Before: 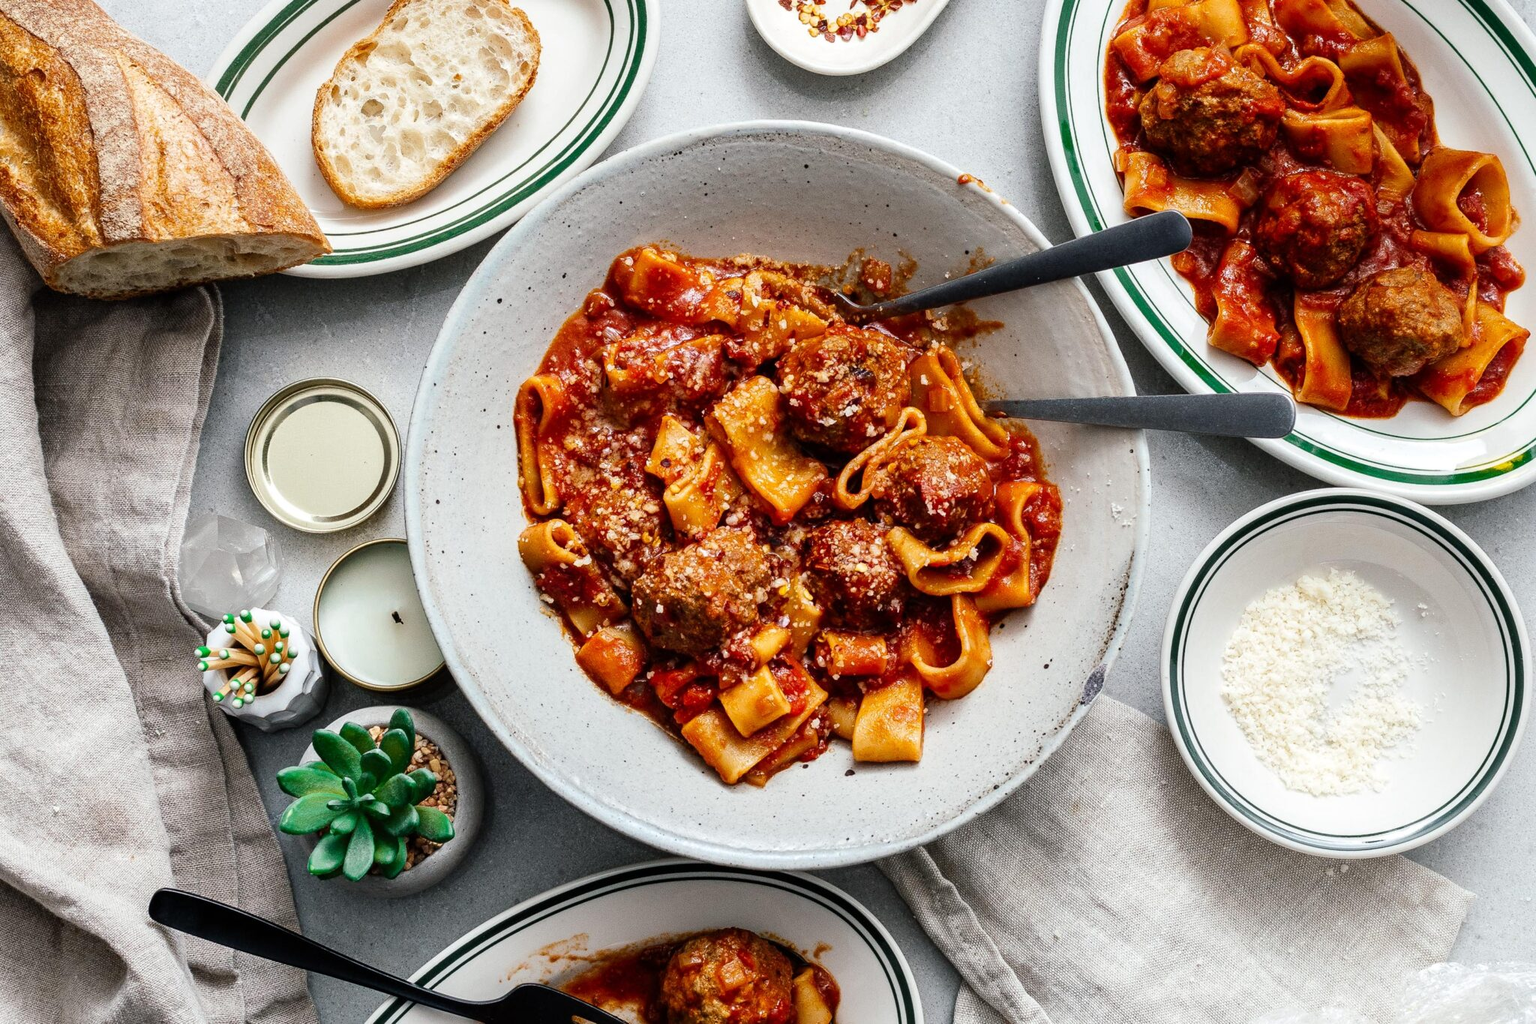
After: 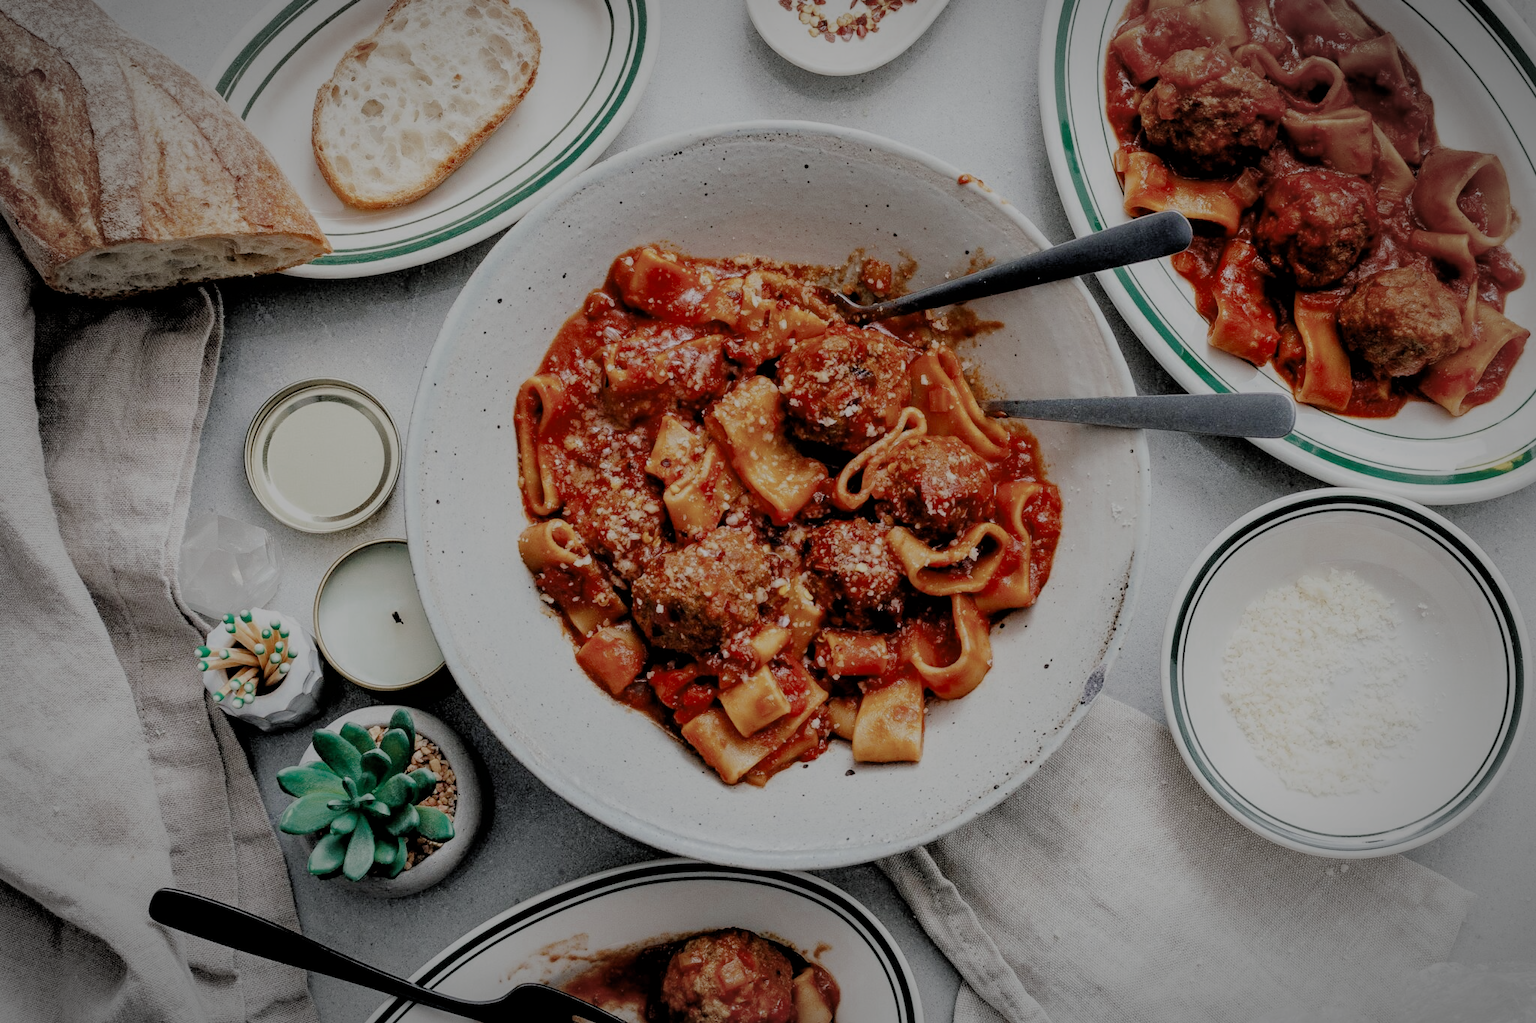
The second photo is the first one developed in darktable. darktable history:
vignetting: fall-off start 79.43%, saturation -0.649, width/height ratio 1.327, unbound false
filmic rgb: black relative exposure -4.42 EV, white relative exposure 6.58 EV, hardness 1.85, contrast 0.5
color zones: curves: ch0 [(0, 0.5) (0.125, 0.4) (0.25, 0.5) (0.375, 0.4) (0.5, 0.4) (0.625, 0.35) (0.75, 0.35) (0.875, 0.5)]; ch1 [(0, 0.35) (0.125, 0.45) (0.25, 0.35) (0.375, 0.35) (0.5, 0.35) (0.625, 0.35) (0.75, 0.45) (0.875, 0.35)]; ch2 [(0, 0.6) (0.125, 0.5) (0.25, 0.5) (0.375, 0.6) (0.5, 0.6) (0.625, 0.5) (0.75, 0.5) (0.875, 0.5)]
